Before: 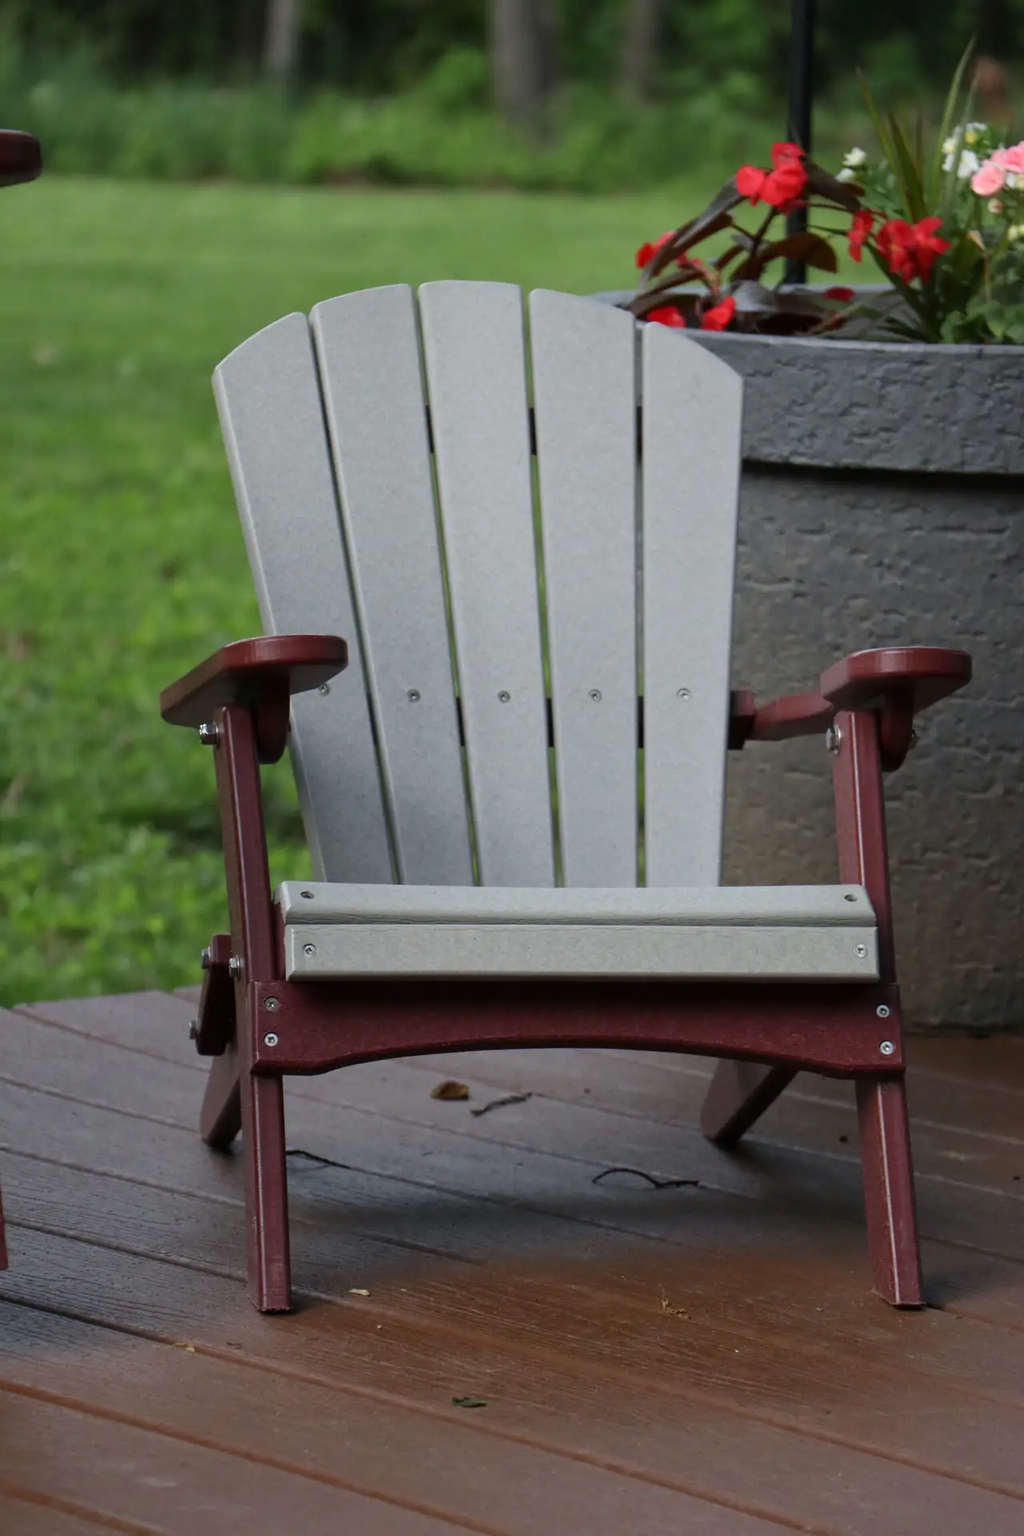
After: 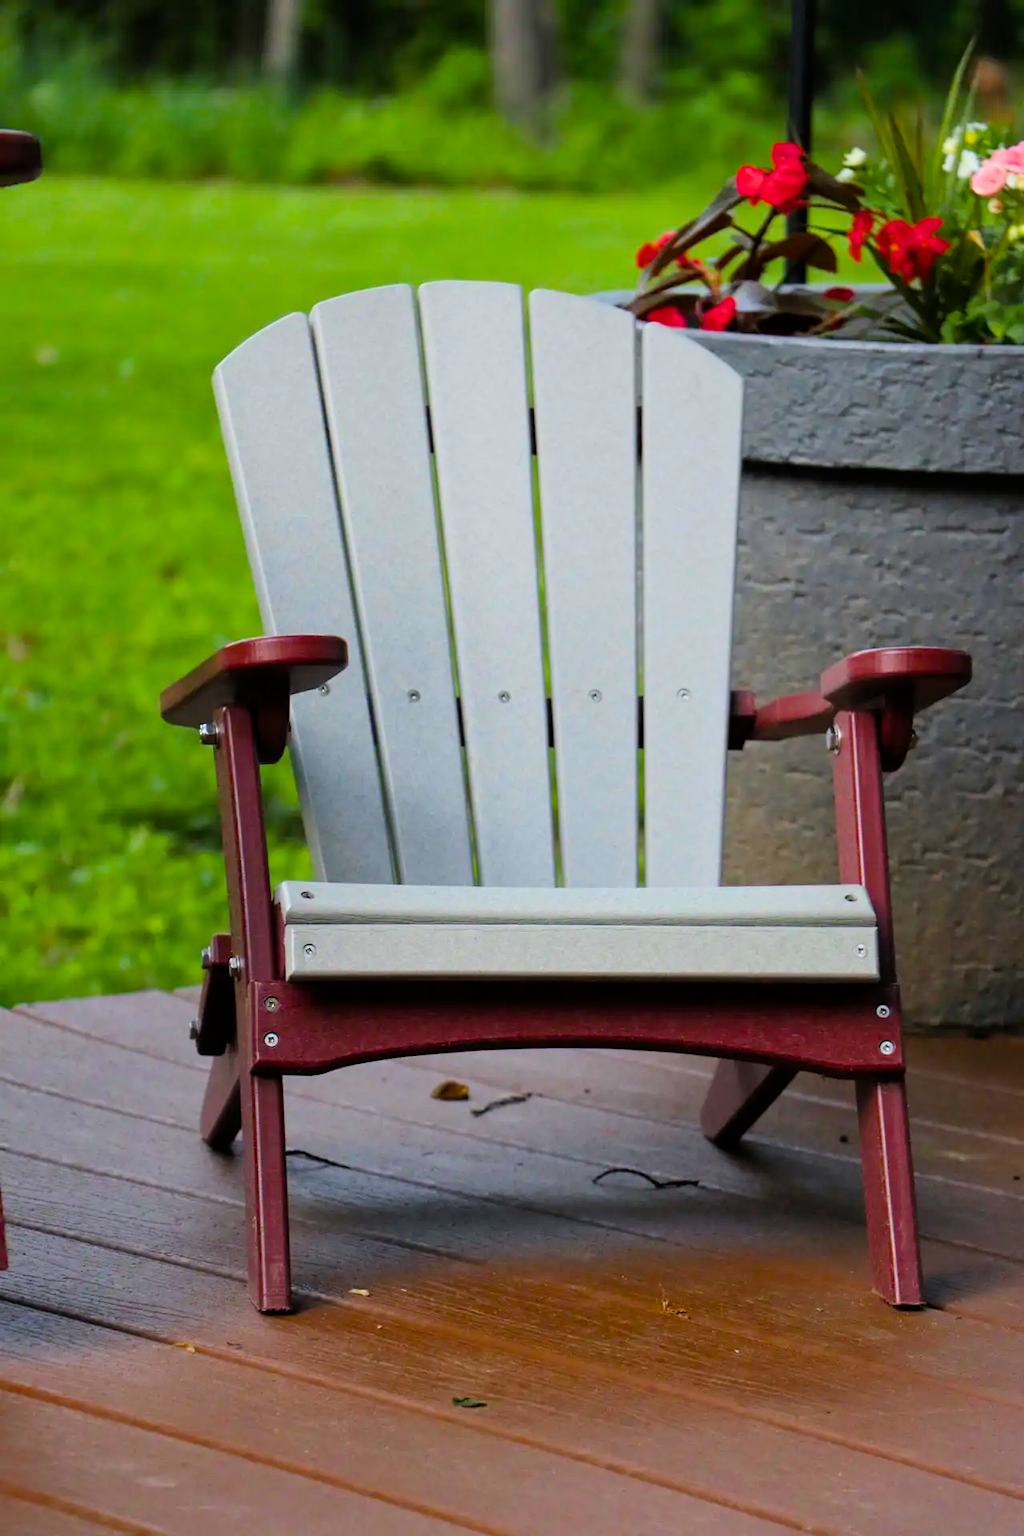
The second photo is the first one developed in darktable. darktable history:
filmic rgb: black relative exposure -7.65 EV, white relative exposure 4.56 EV, hardness 3.61, color science v6 (2022)
color balance rgb: linear chroma grading › global chroma 10%, perceptual saturation grading › global saturation 40%, perceptual brilliance grading › global brilliance 30%, global vibrance 20%
